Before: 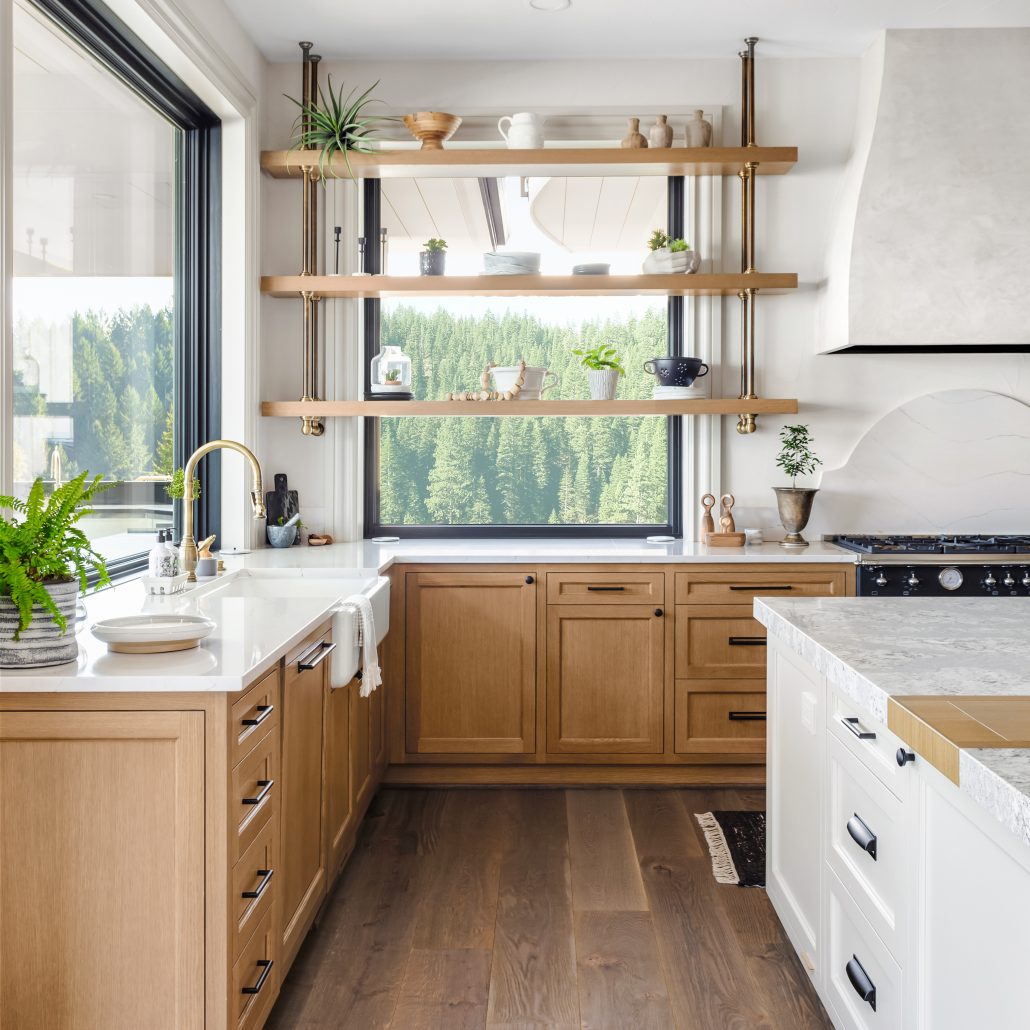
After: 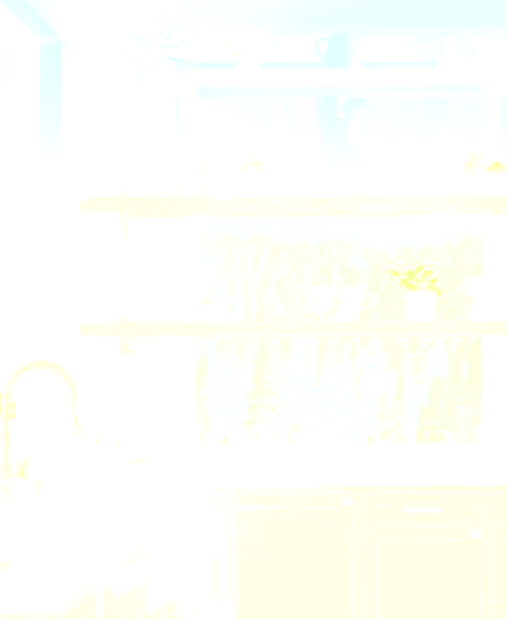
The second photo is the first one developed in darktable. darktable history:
bloom: size 85%, threshold 5%, strength 85%
exposure: black level correction 0.002, exposure -0.1 EV, compensate highlight preservation false
crop: left 17.835%, top 7.675%, right 32.881%, bottom 32.213%
graduated density: density 2.02 EV, hardness 44%, rotation 0.374°, offset 8.21, hue 208.8°, saturation 97%
